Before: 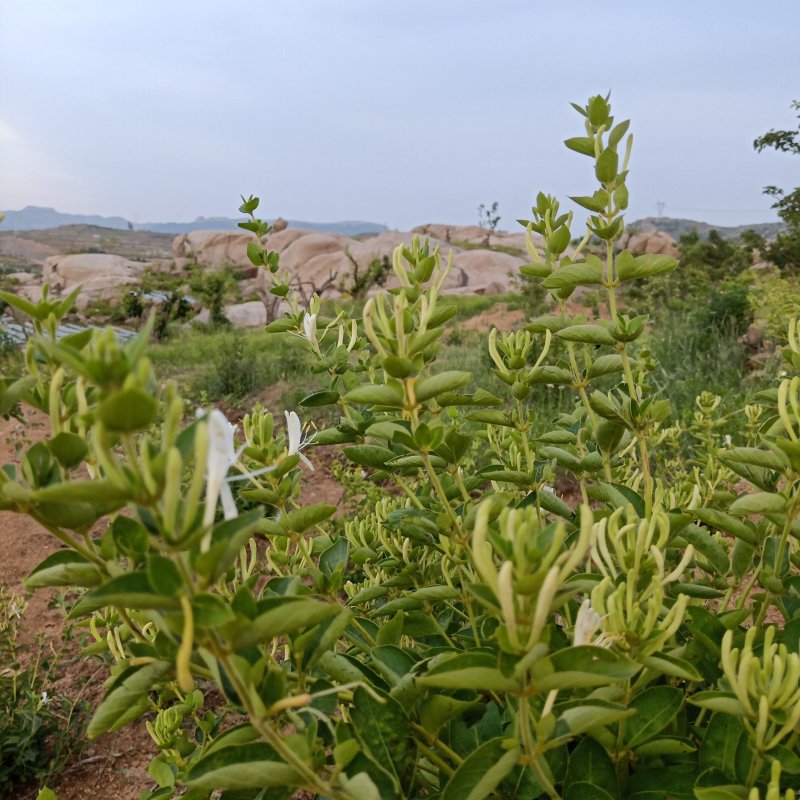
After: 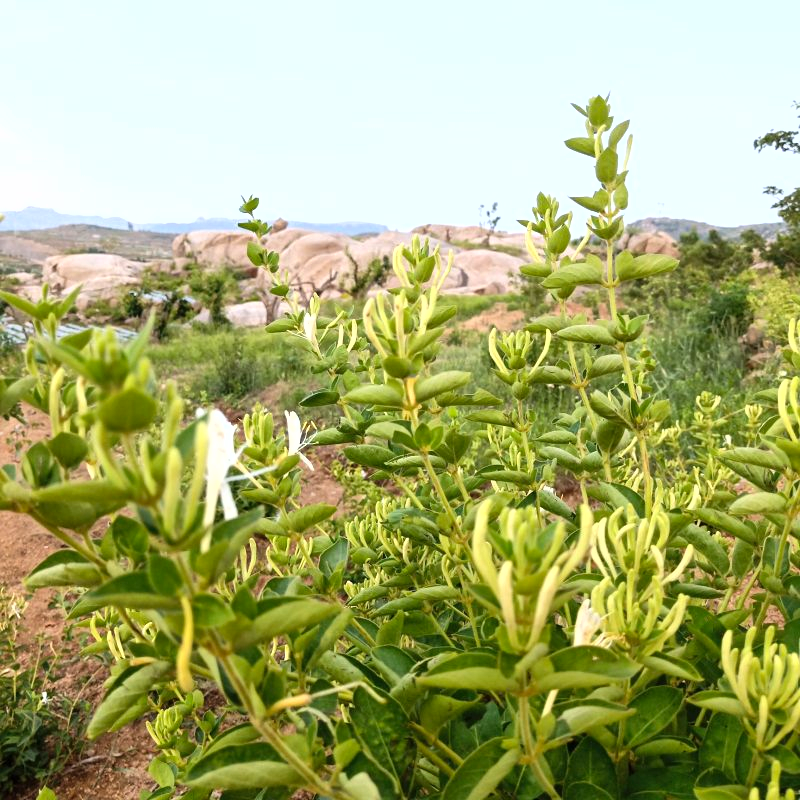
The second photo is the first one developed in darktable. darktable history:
levels: white 99.96%, levels [0, 0.374, 0.749]
shadows and highlights: shadows 12.07, white point adjustment 1.25, highlights -1.21, highlights color adjustment 72.96%, soften with gaussian
